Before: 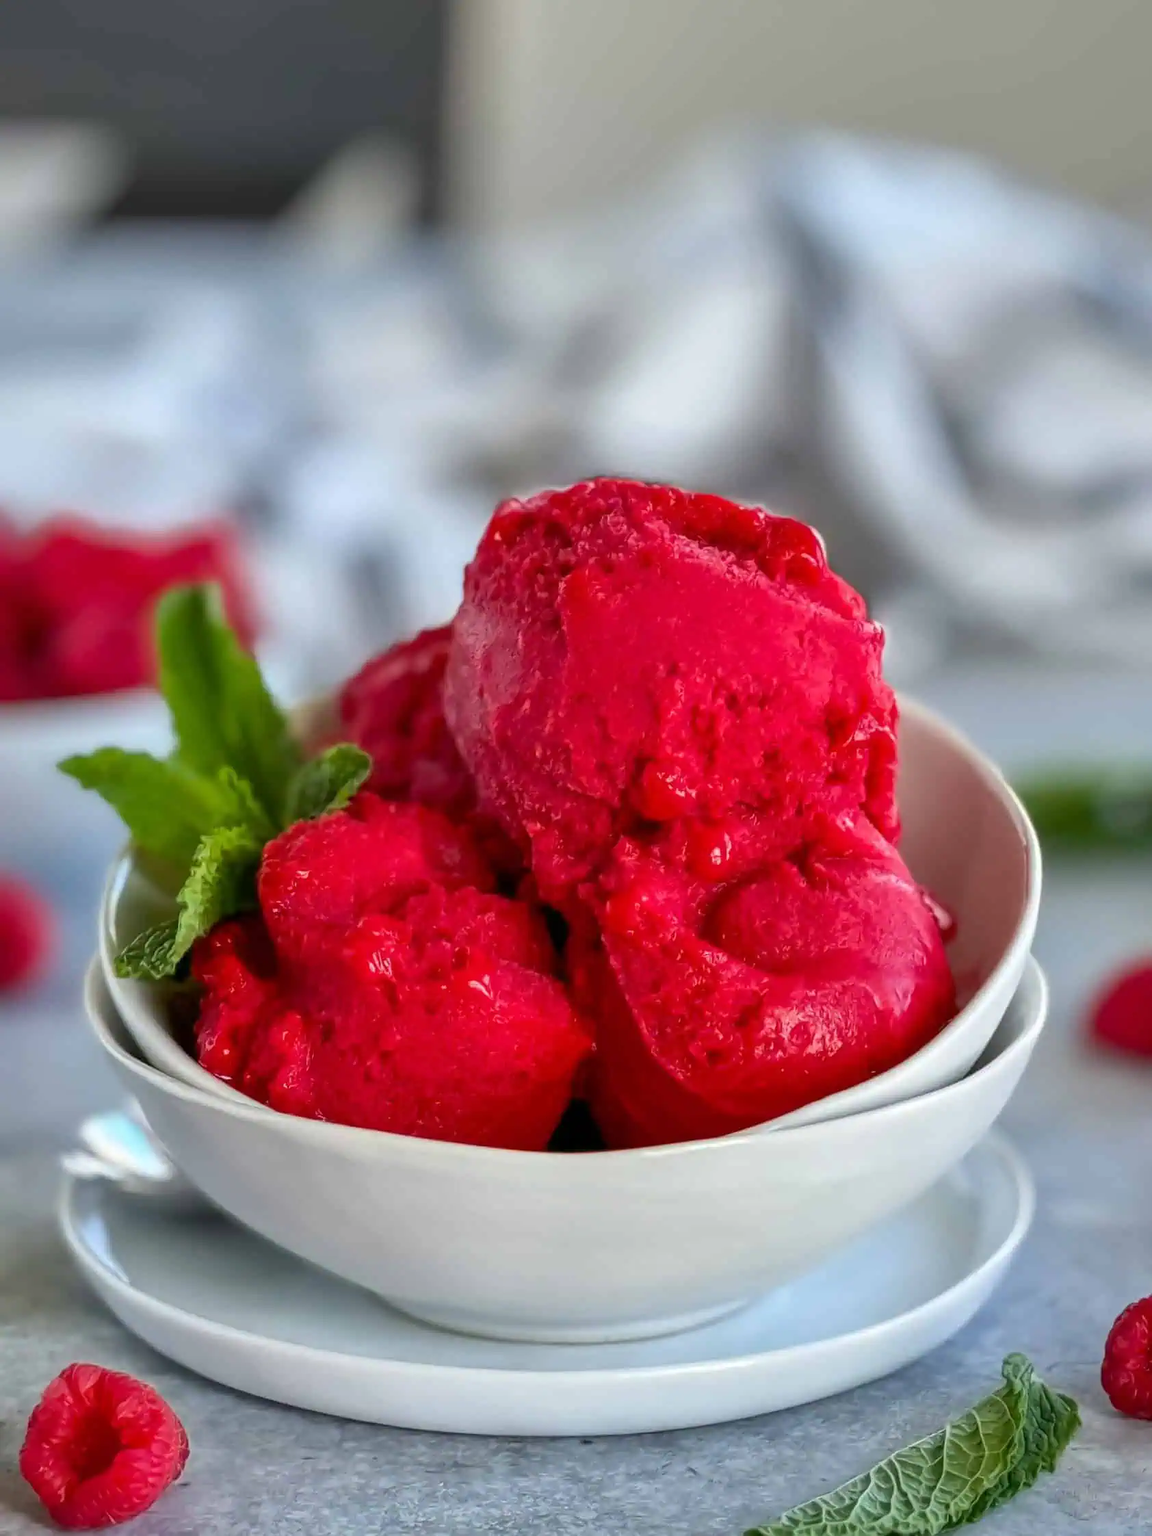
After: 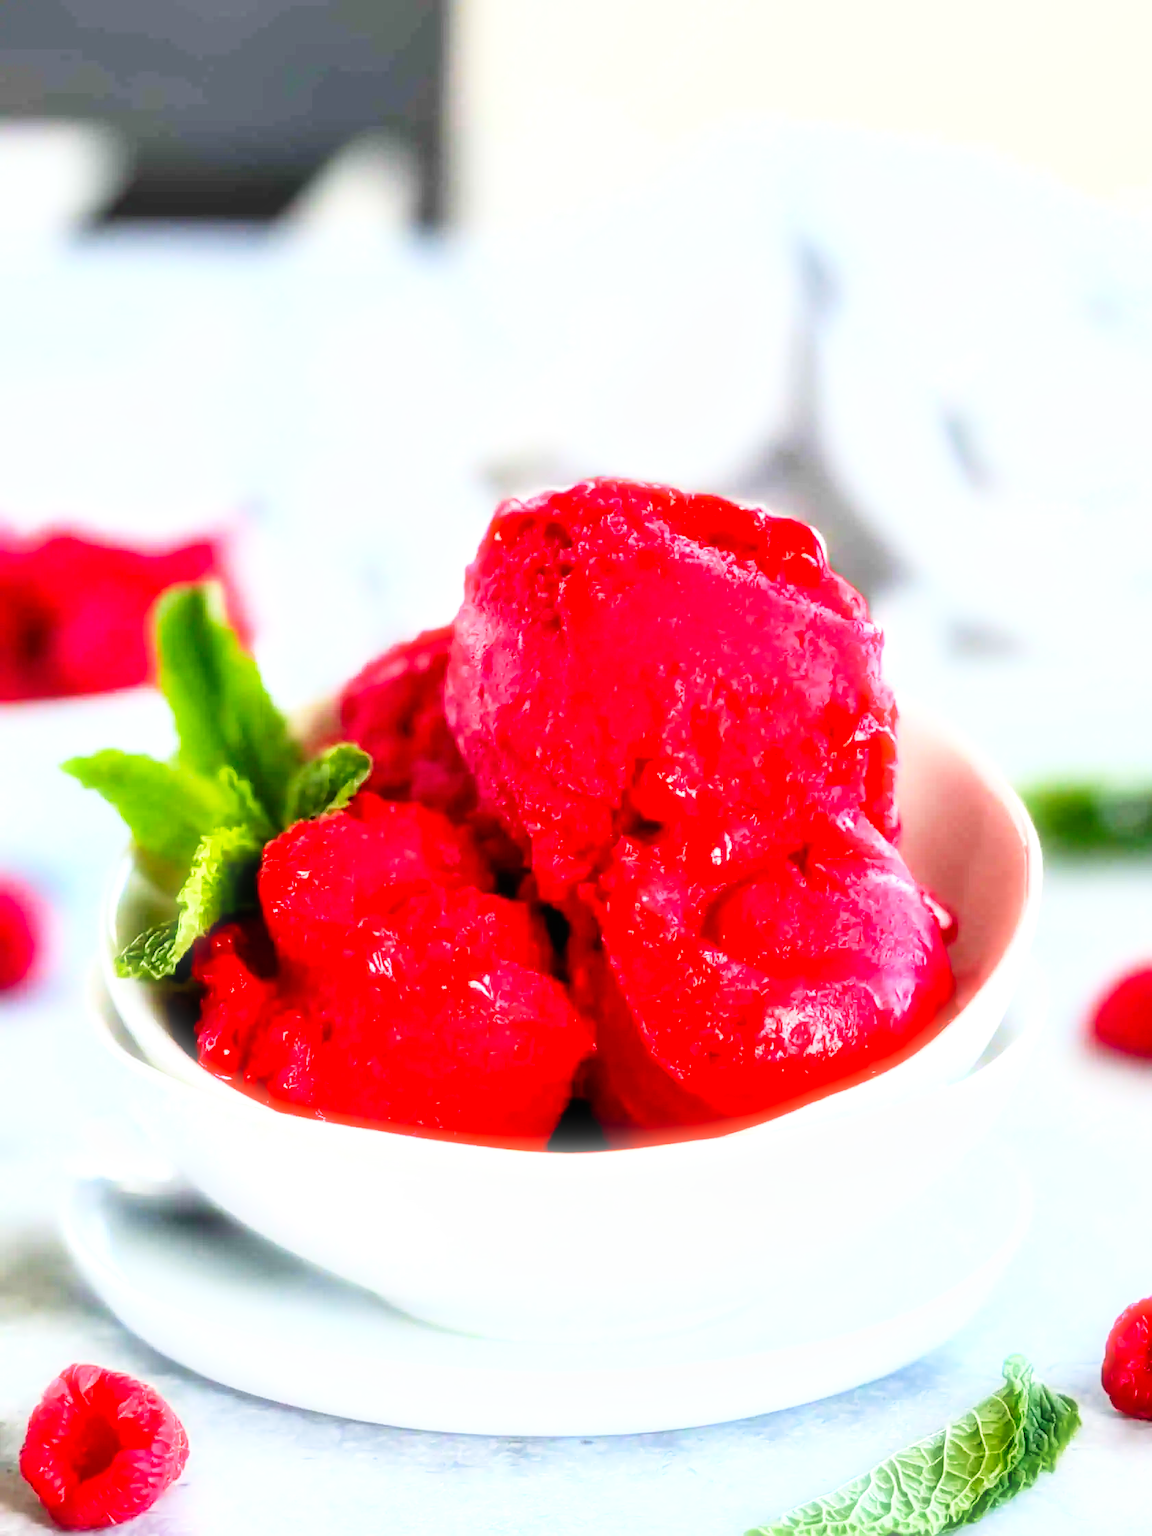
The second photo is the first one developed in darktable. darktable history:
base curve: curves: ch0 [(0, 0) (0.007, 0.004) (0.027, 0.03) (0.046, 0.07) (0.207, 0.54) (0.442, 0.872) (0.673, 0.972) (1, 1)], preserve colors none
bloom: size 5%, threshold 95%, strength 15%
levels: levels [0, 0.476, 0.951]
